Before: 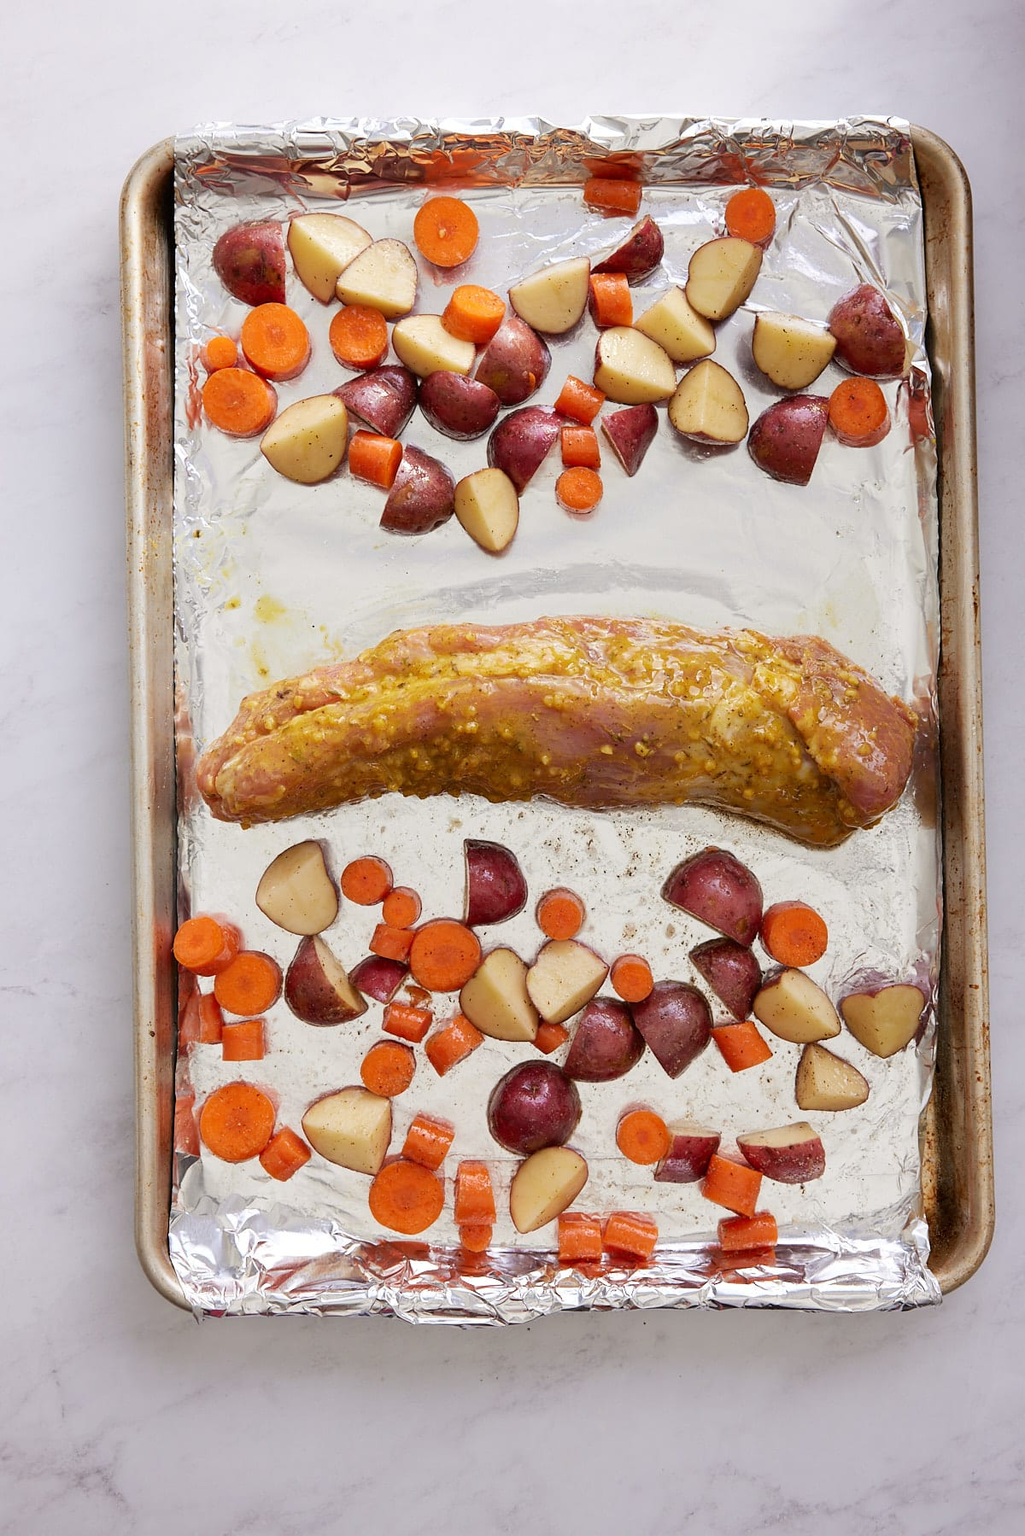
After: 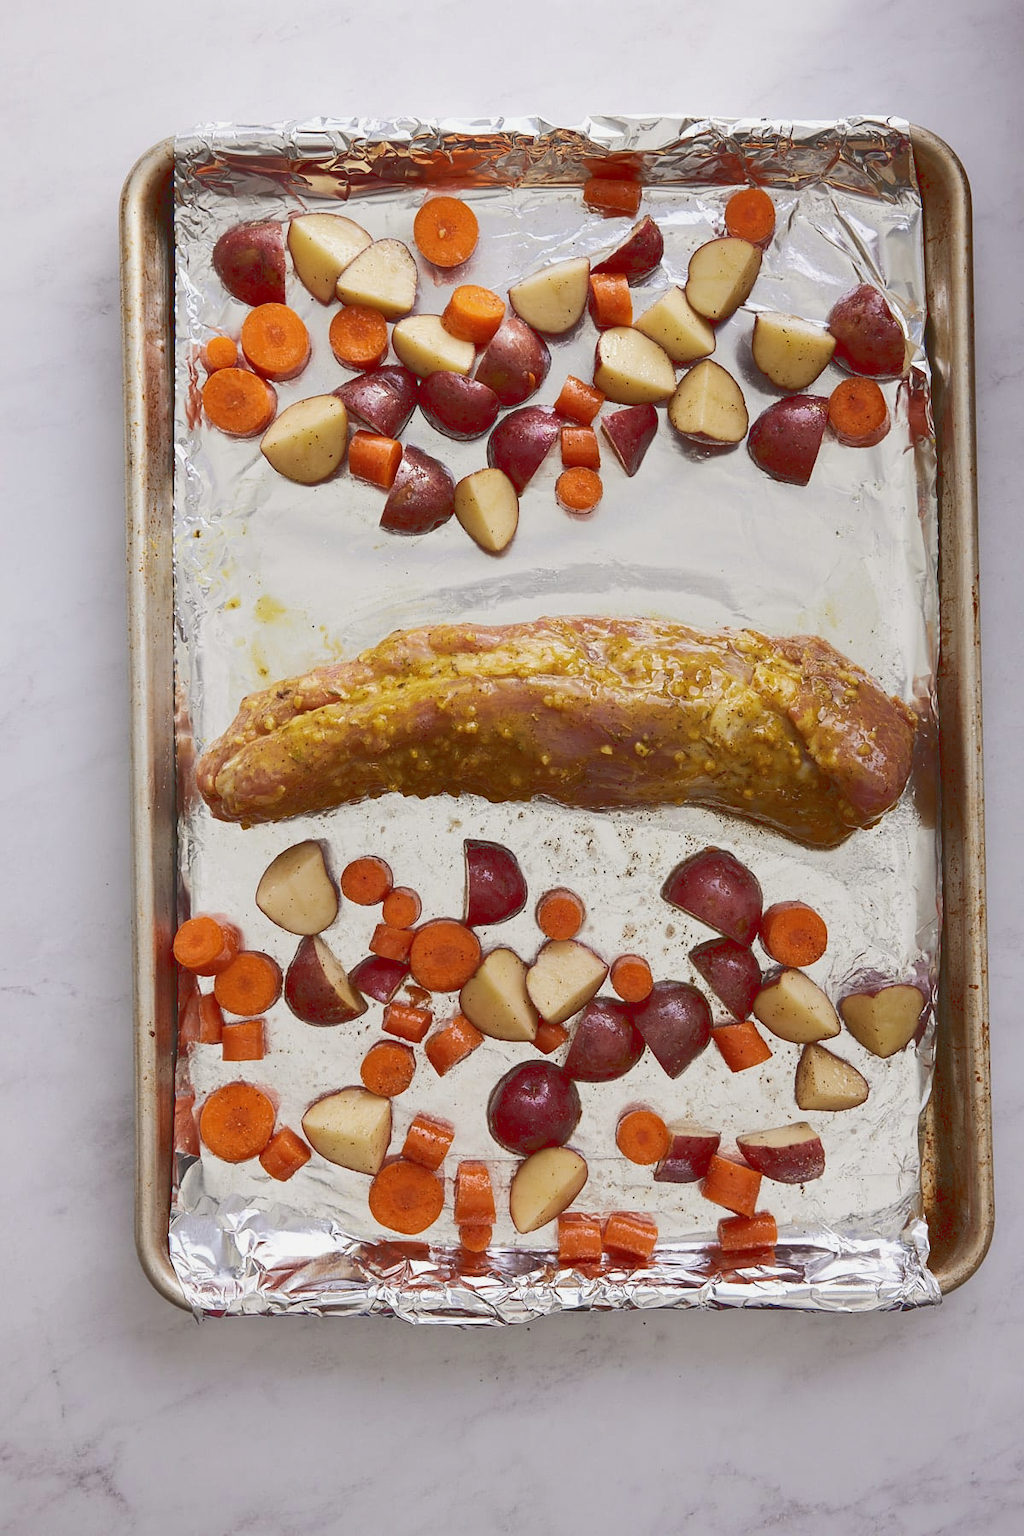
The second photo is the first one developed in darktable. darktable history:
tone curve: curves: ch0 [(0, 0.142) (0.384, 0.314) (0.752, 0.711) (0.991, 0.95)]; ch1 [(0.006, 0.129) (0.346, 0.384) (1, 1)]; ch2 [(0.003, 0.057) (0.261, 0.248) (1, 1)], color space Lab, linked channels, preserve colors none
